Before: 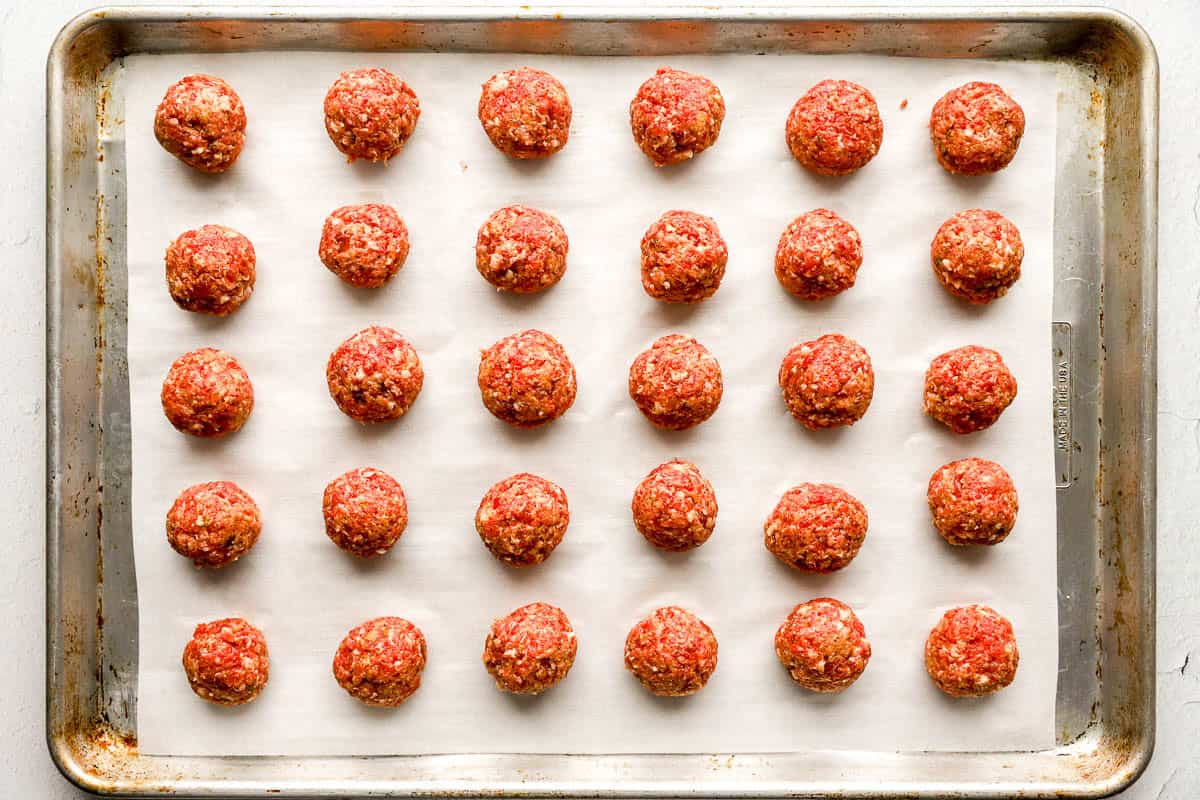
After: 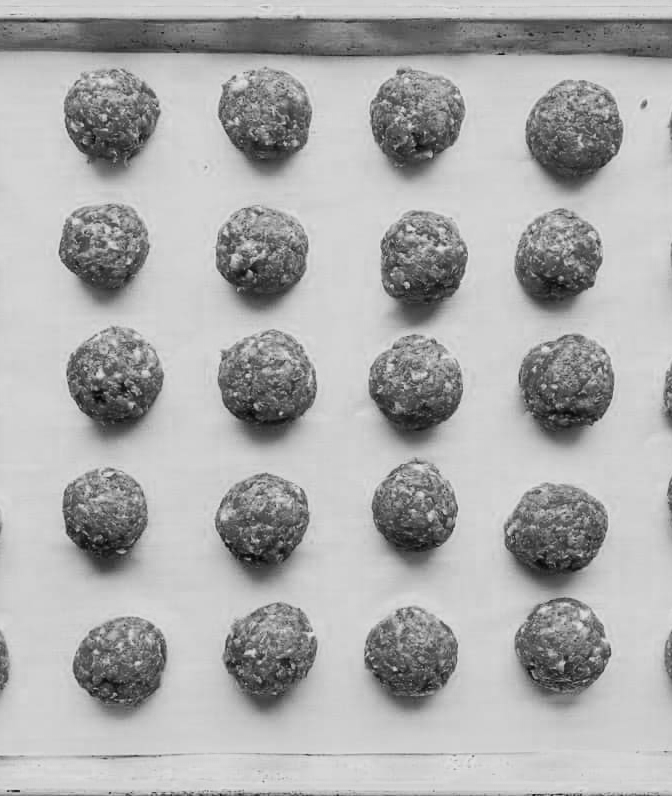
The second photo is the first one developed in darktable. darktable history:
white balance: red 0.948, green 1.02, blue 1.176
crop: left 21.674%, right 22.086%
exposure: compensate exposure bias true, compensate highlight preservation false
filmic rgb: black relative exposure -7.65 EV, white relative exposure 4.56 EV, hardness 3.61
color balance: lift [1.001, 0.997, 0.99, 1.01], gamma [1.007, 1, 0.975, 1.025], gain [1, 1.065, 1.052, 0.935], contrast 13.25%
color zones: curves: ch0 [(0, 0.5) (0.125, 0.4) (0.25, 0.5) (0.375, 0.4) (0.5, 0.4) (0.625, 0.35) (0.75, 0.35) (0.875, 0.5)]; ch1 [(0, 0.35) (0.125, 0.45) (0.25, 0.35) (0.375, 0.35) (0.5, 0.35) (0.625, 0.35) (0.75, 0.45) (0.875, 0.35)]; ch2 [(0, 0.6) (0.125, 0.5) (0.25, 0.5) (0.375, 0.6) (0.5, 0.6) (0.625, 0.5) (0.75, 0.5) (0.875, 0.5)]
monochrome: a 2.21, b -1.33, size 2.2
